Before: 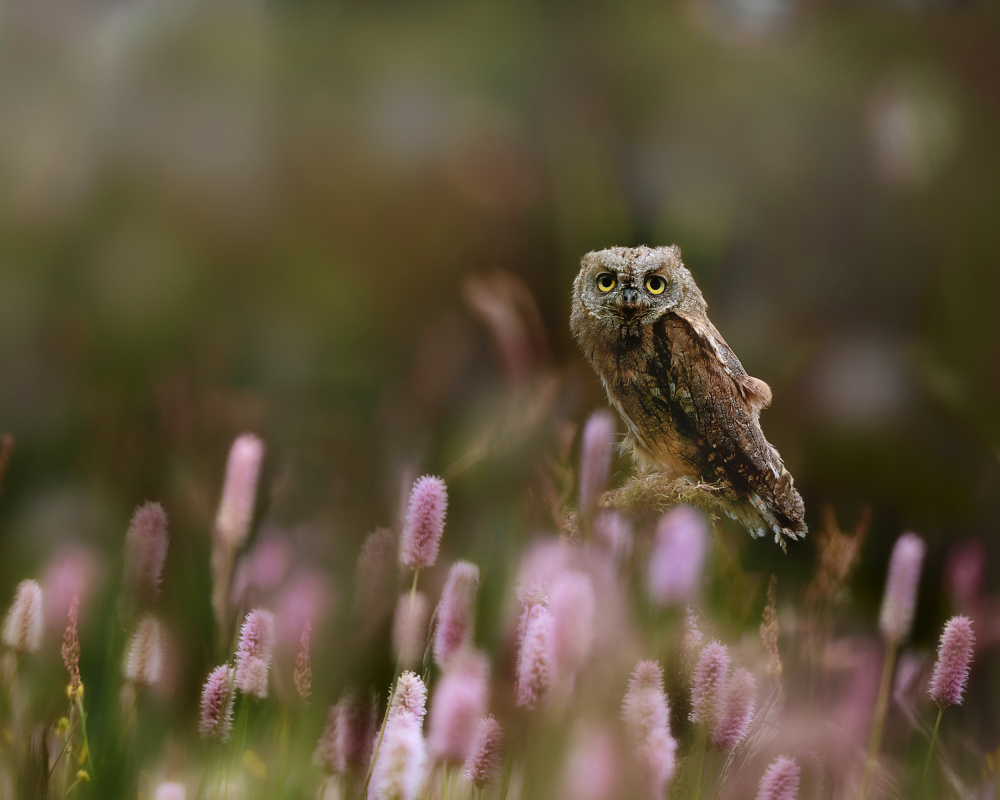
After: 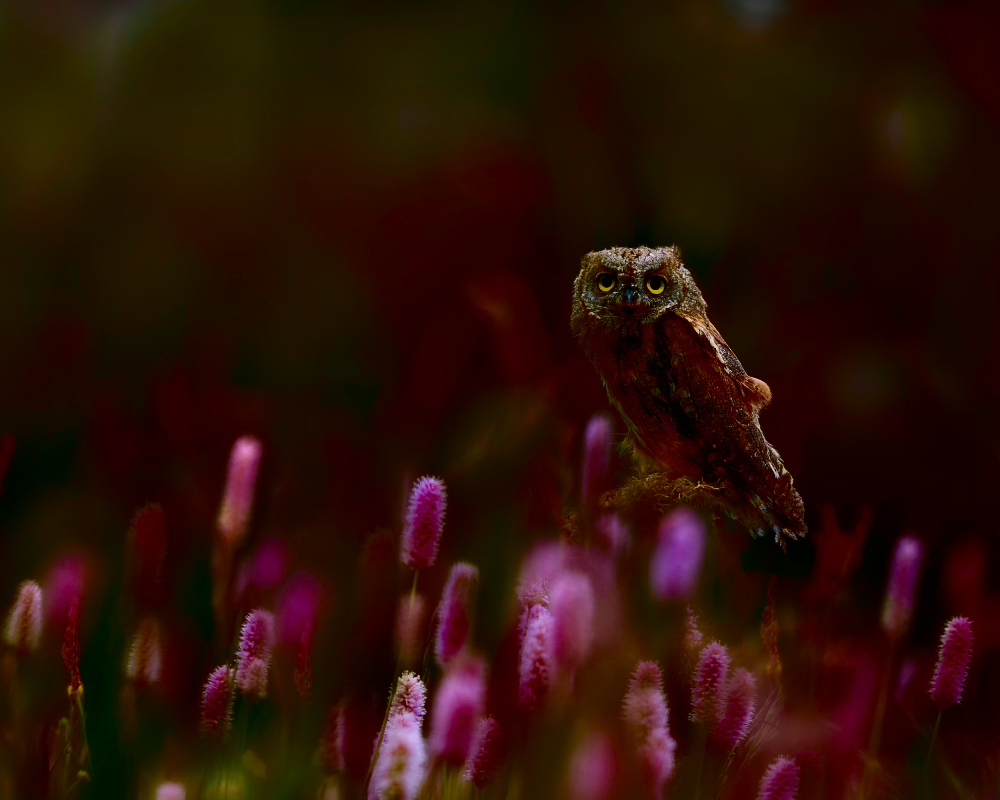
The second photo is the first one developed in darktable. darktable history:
shadows and highlights: shadows 29.52, highlights -30.37, low approximation 0.01, soften with gaussian
contrast brightness saturation: brightness -0.985, saturation 0.982
